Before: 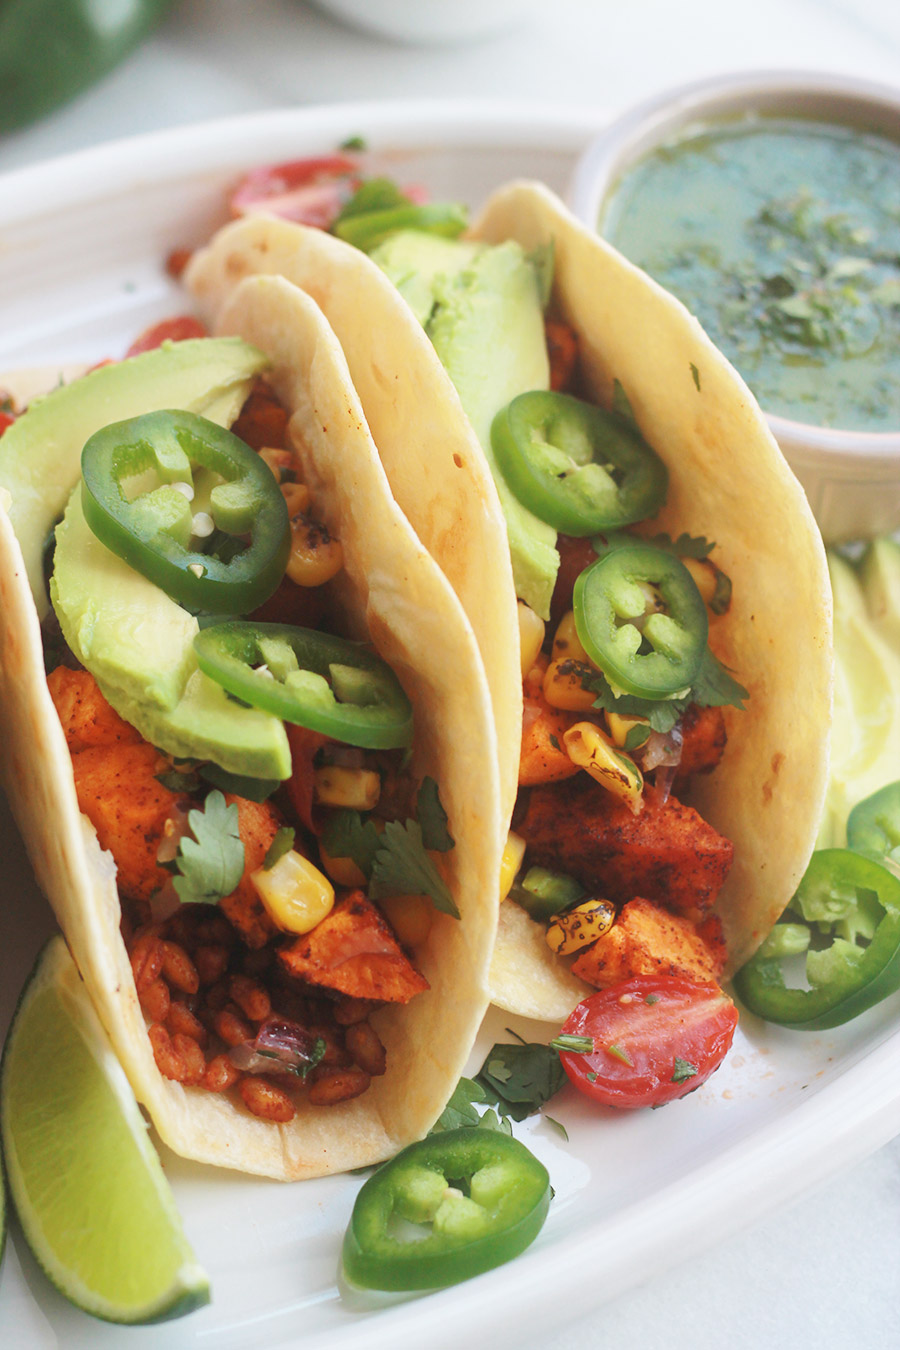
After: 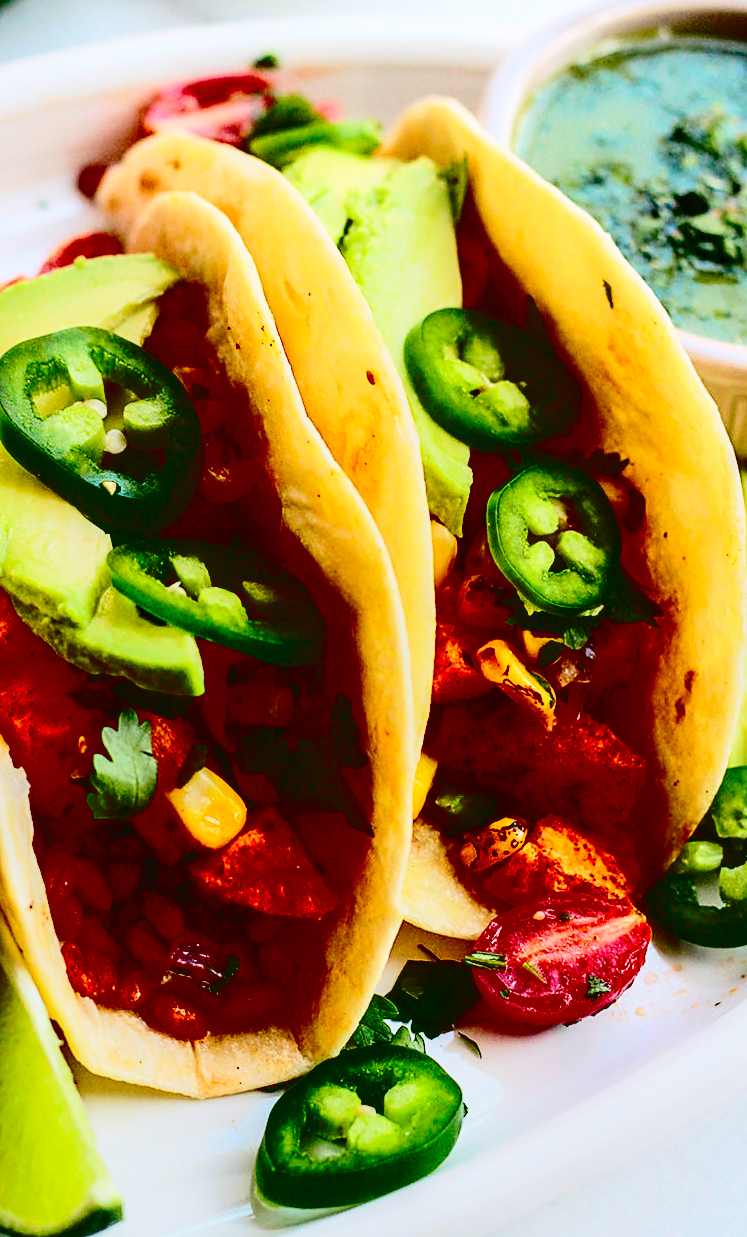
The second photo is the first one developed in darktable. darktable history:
local contrast: on, module defaults
exposure: exposure -0.071 EV, compensate exposure bias true, compensate highlight preservation false
sharpen: on, module defaults
color balance rgb: linear chroma grading › global chroma 14.816%, perceptual saturation grading › global saturation 0.161%, perceptual saturation grading › highlights -34.519%, perceptual saturation grading › mid-tones 15.016%, perceptual saturation grading › shadows 48.493%, global vibrance 20%
crop: left 9.774%, top 6.205%, right 7.192%, bottom 2.146%
contrast brightness saturation: contrast 0.771, brightness -0.985, saturation 0.995
